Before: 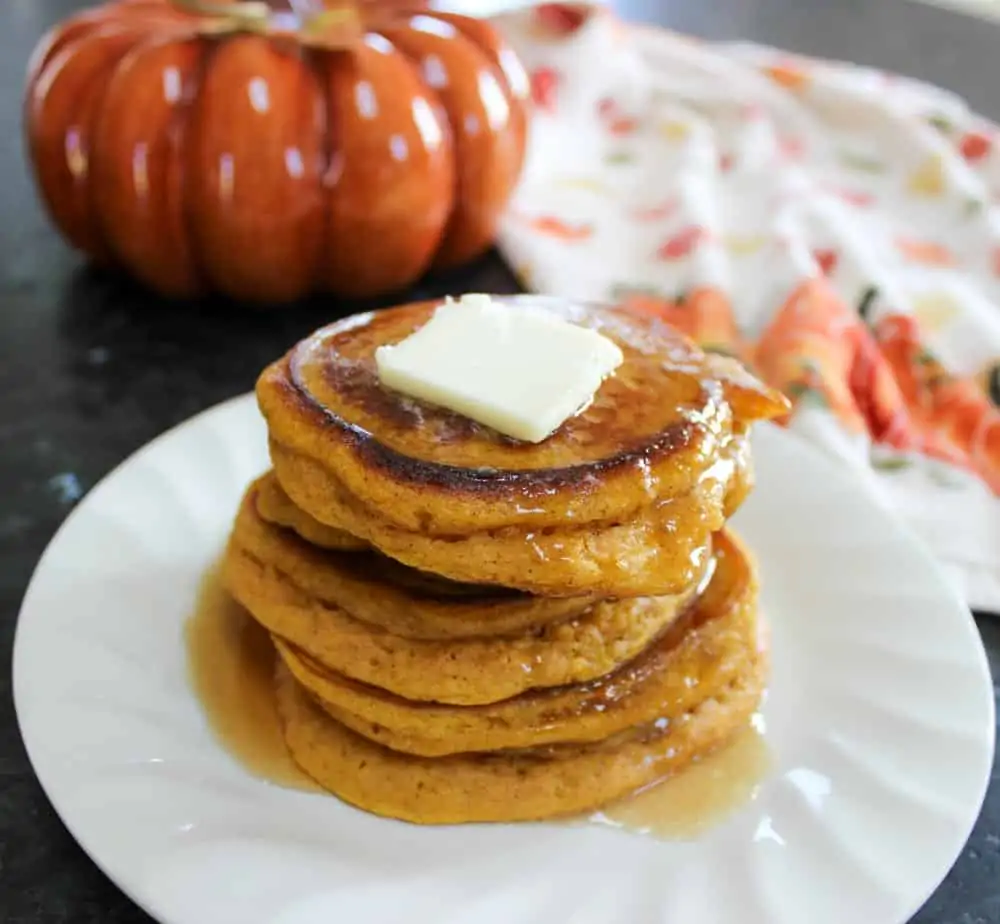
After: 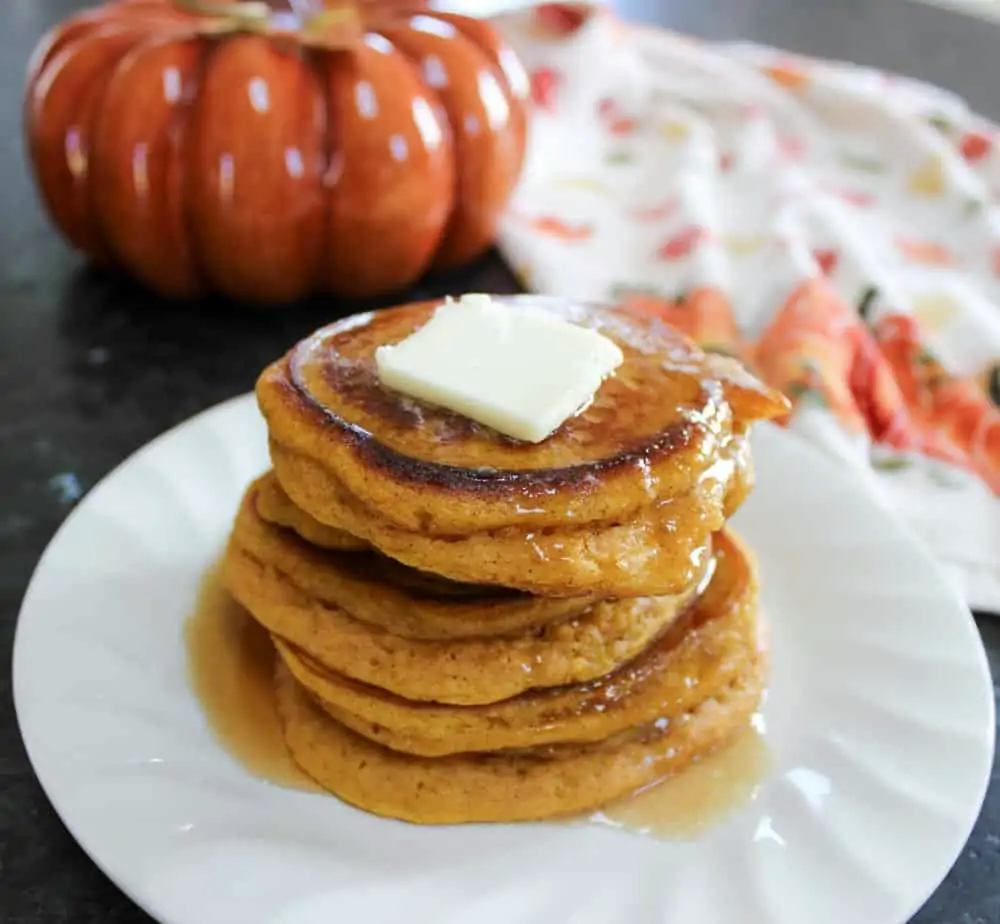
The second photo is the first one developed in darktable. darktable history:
split-toning: shadows › hue 220°, shadows › saturation 0.64, highlights › hue 220°, highlights › saturation 0.64, balance 0, compress 5.22% | blend: blend mode normal, opacity 5%; mask: uniform (no mask)
